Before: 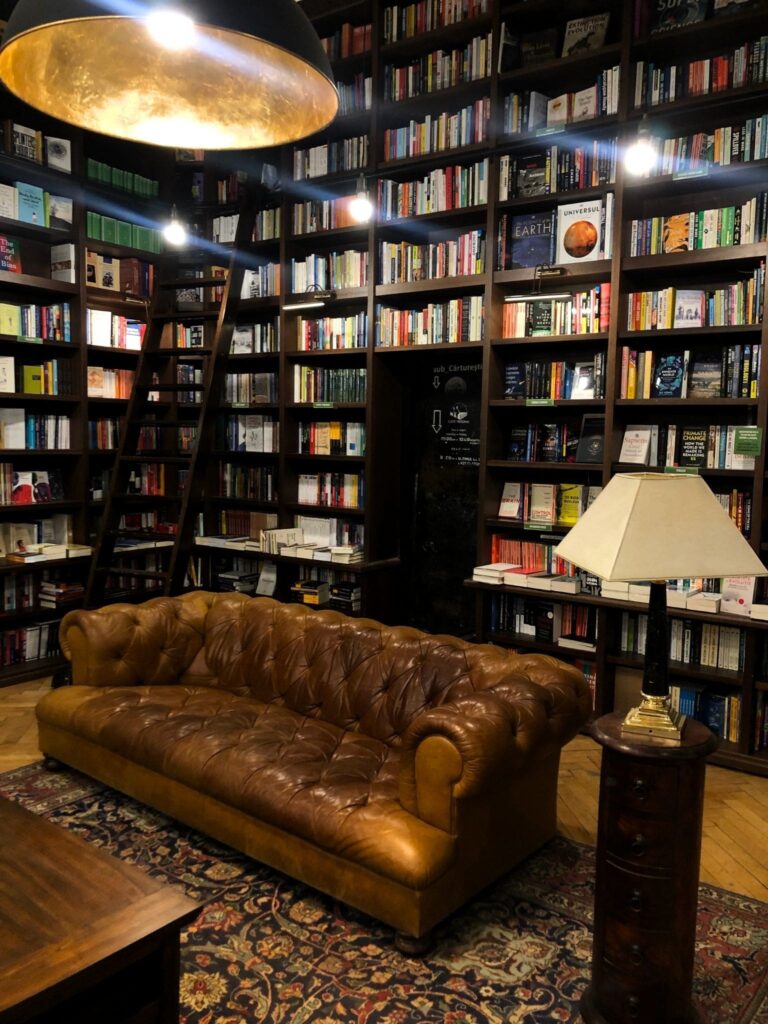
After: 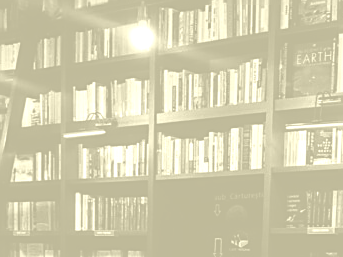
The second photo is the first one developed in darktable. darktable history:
local contrast: detail 110%
color balance rgb: linear chroma grading › global chroma 15%, perceptual saturation grading › global saturation 30%
exposure: black level correction -0.071, exposure 0.5 EV, compensate highlight preservation false
crop: left 28.64%, top 16.832%, right 26.637%, bottom 58.055%
sharpen: on, module defaults
color correction: highlights a* 14.46, highlights b* 5.85, shadows a* -5.53, shadows b* -15.24, saturation 0.85
colorize: hue 43.2°, saturation 40%, version 1
